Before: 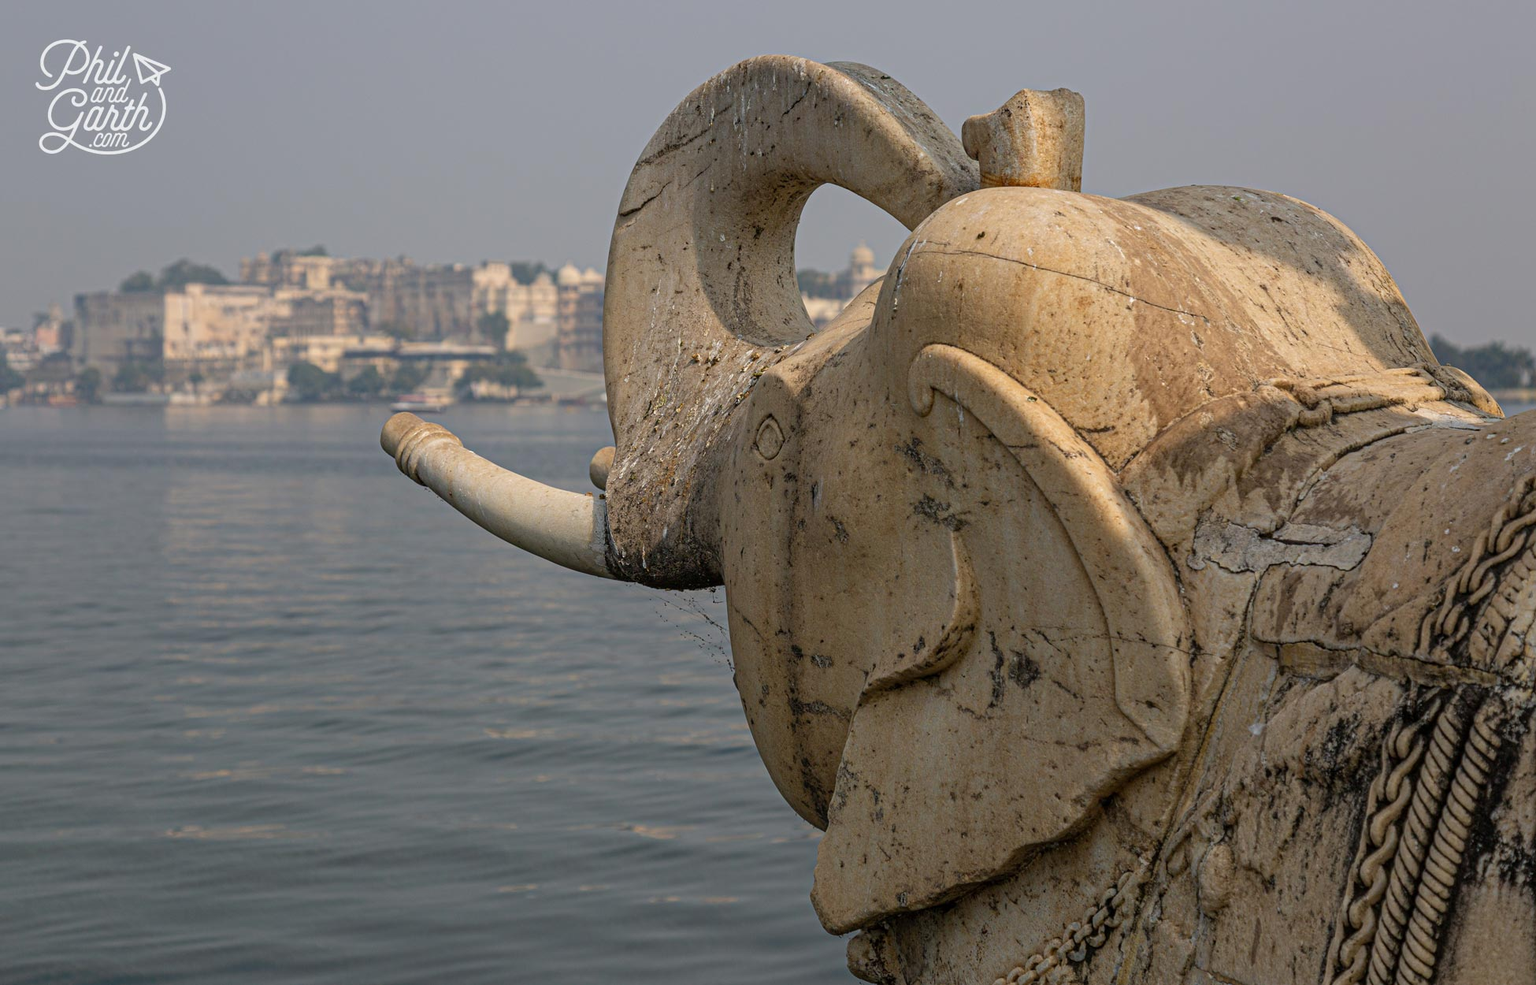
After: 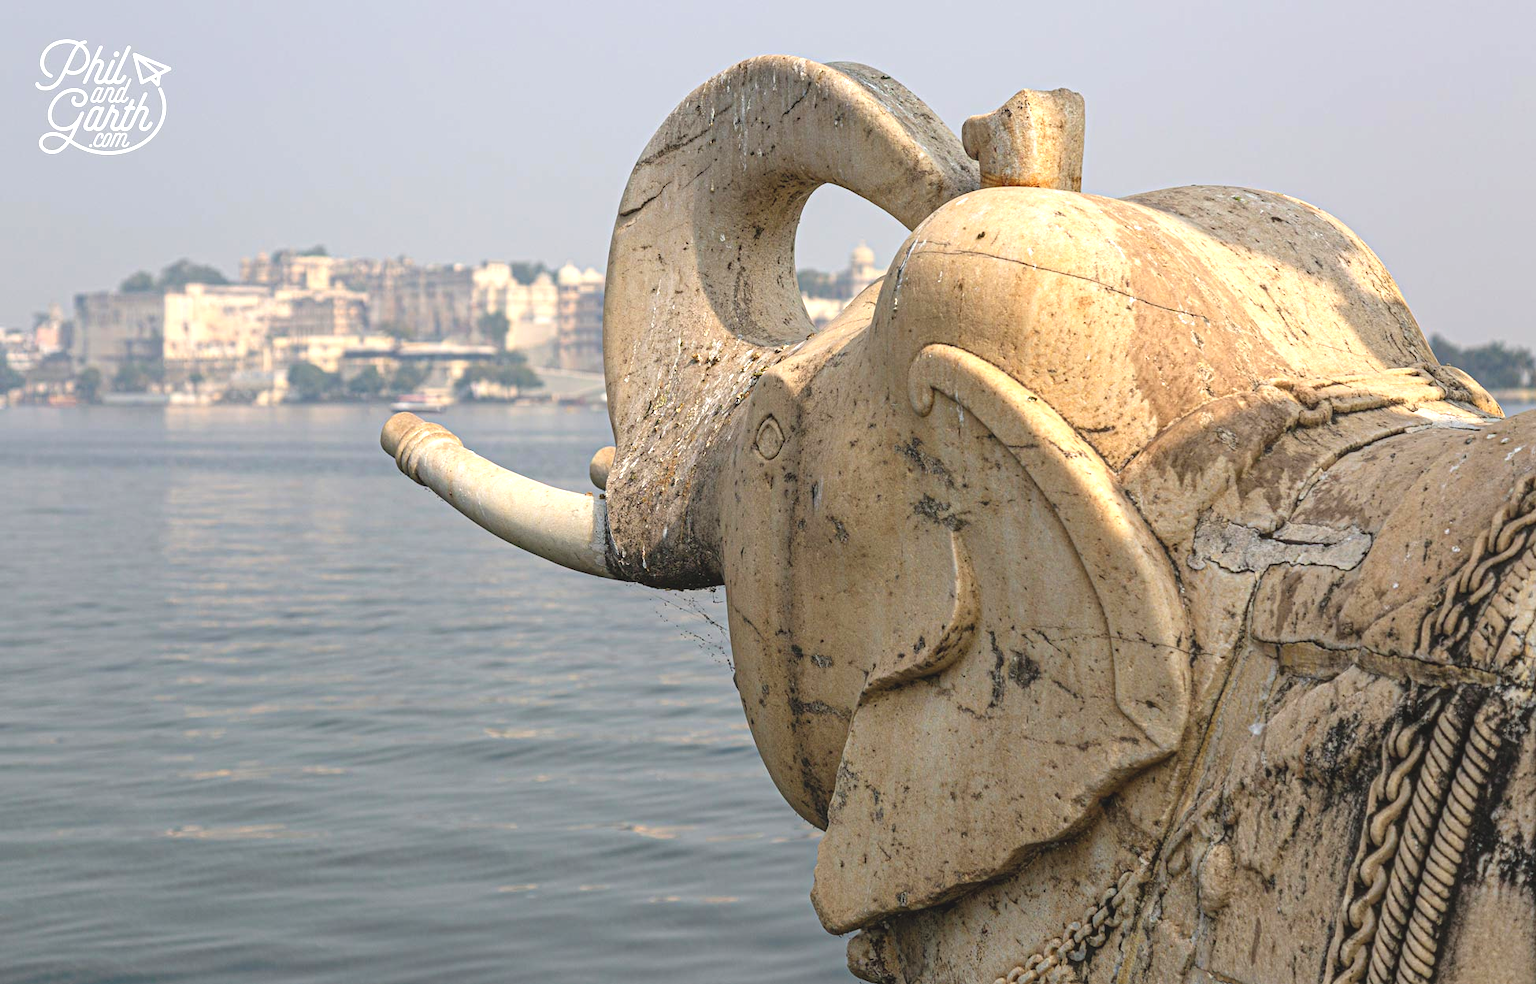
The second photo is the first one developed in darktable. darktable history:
contrast brightness saturation: contrast 0.051
exposure: black level correction -0.005, exposure 1.008 EV, compensate highlight preservation false
